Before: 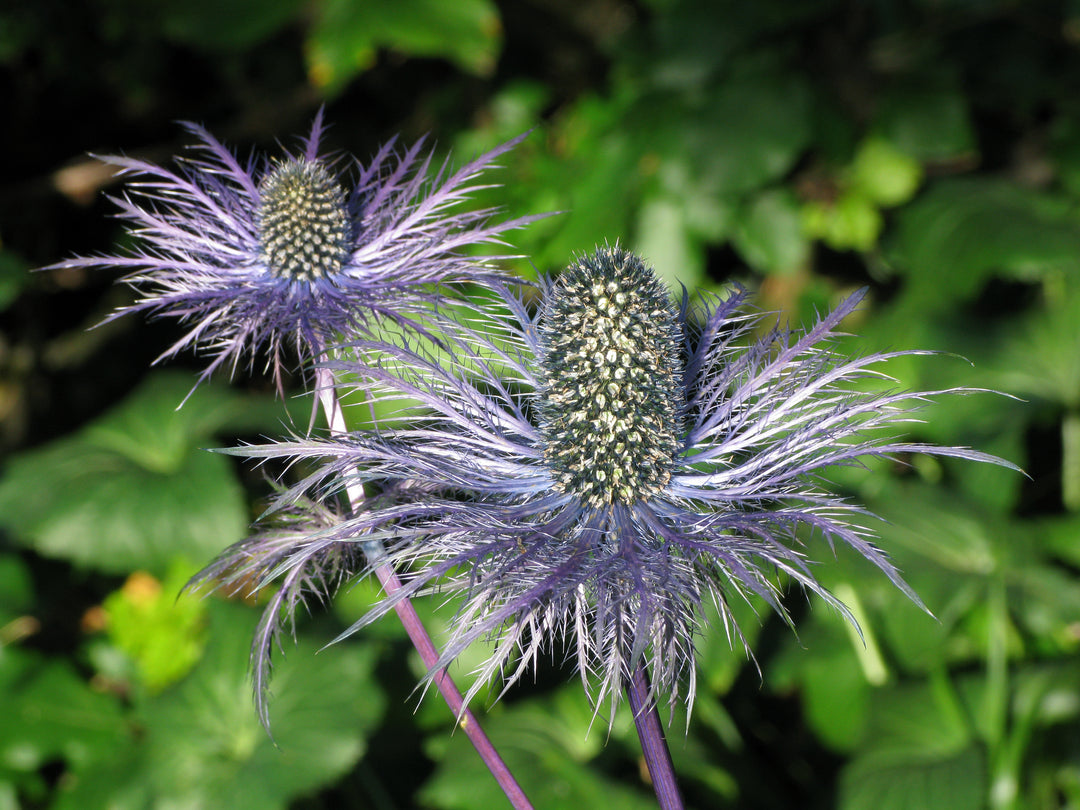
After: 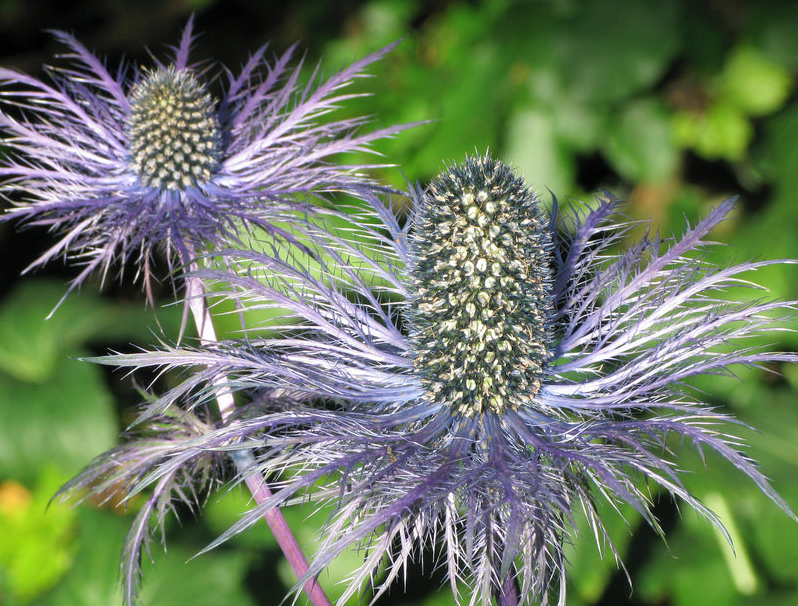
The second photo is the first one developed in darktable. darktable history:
crop and rotate: left 12.098%, top 11.348%, right 13.926%, bottom 13.728%
contrast brightness saturation: contrast 0.047, brightness 0.06, saturation 0.014
